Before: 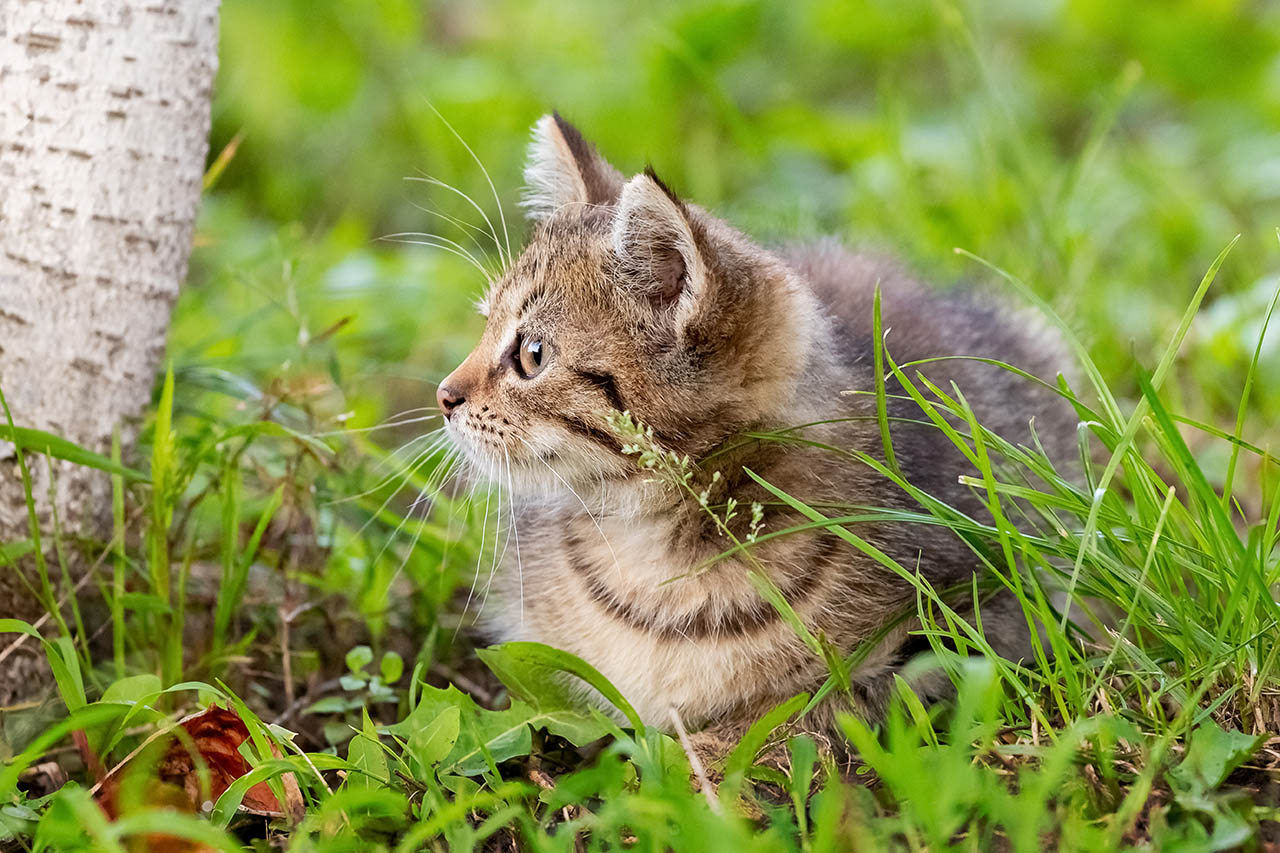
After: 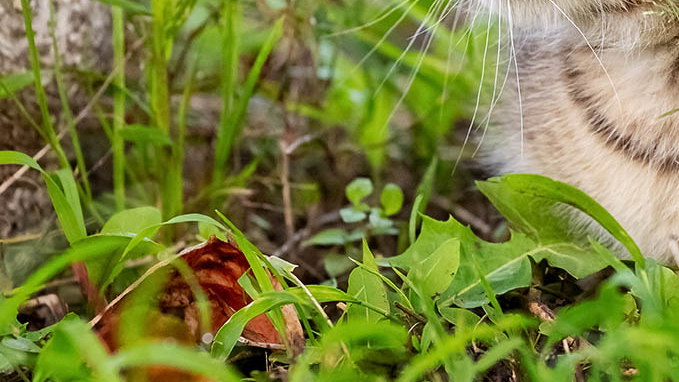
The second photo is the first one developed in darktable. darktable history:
crop and rotate: top 55.033%, right 46.876%, bottom 0.151%
